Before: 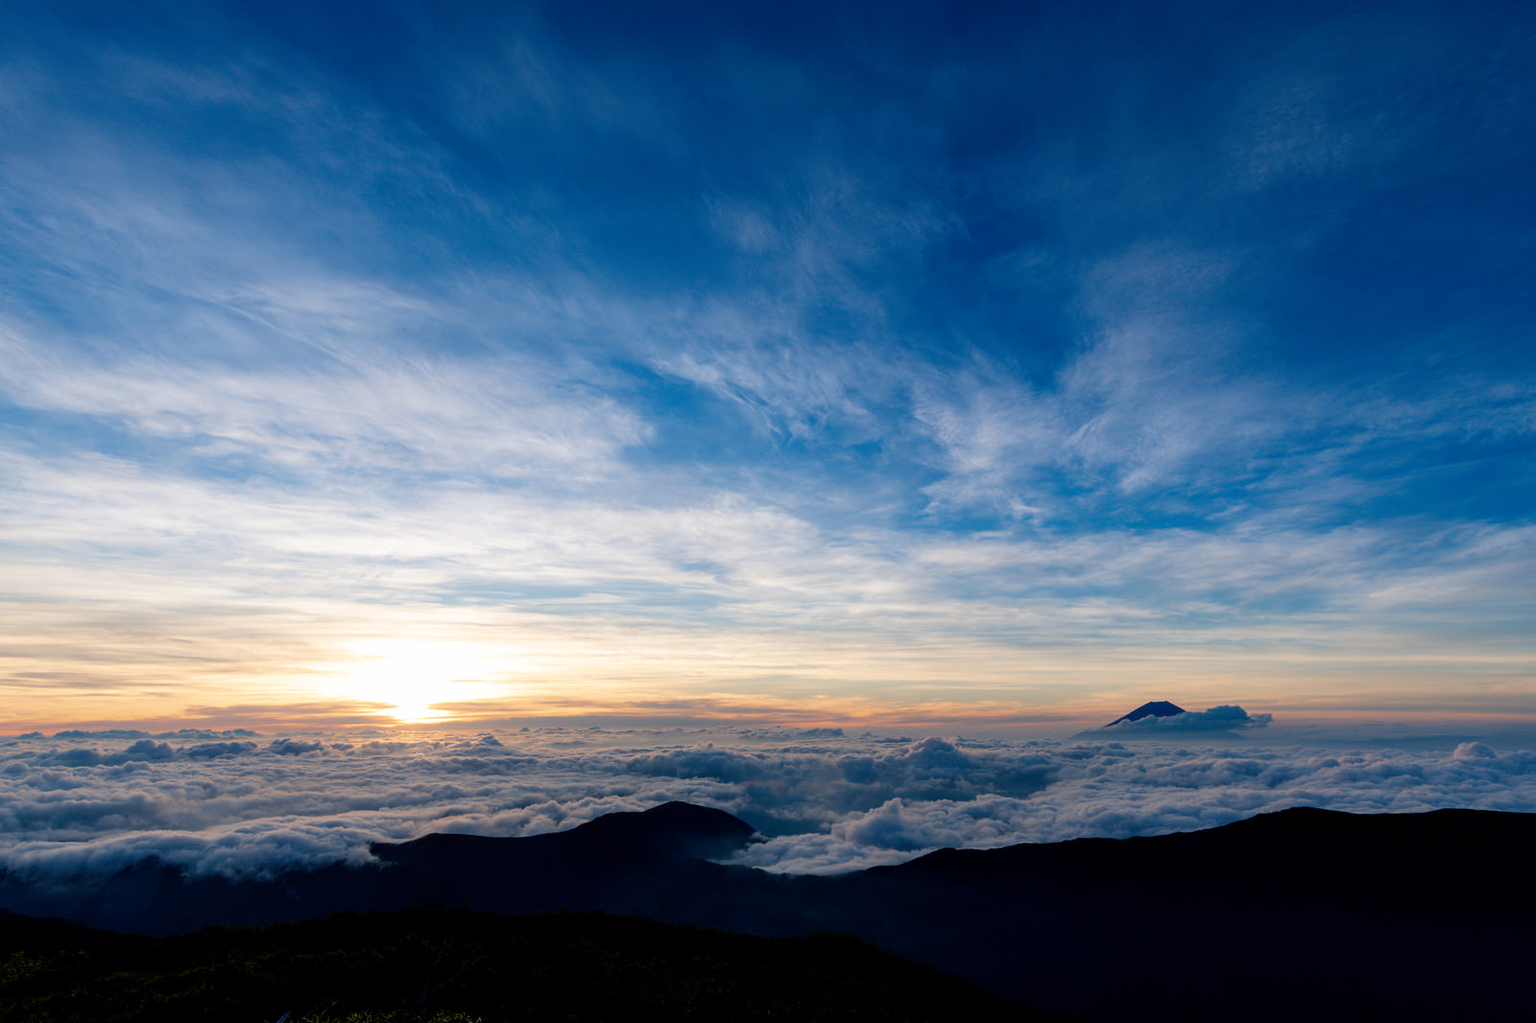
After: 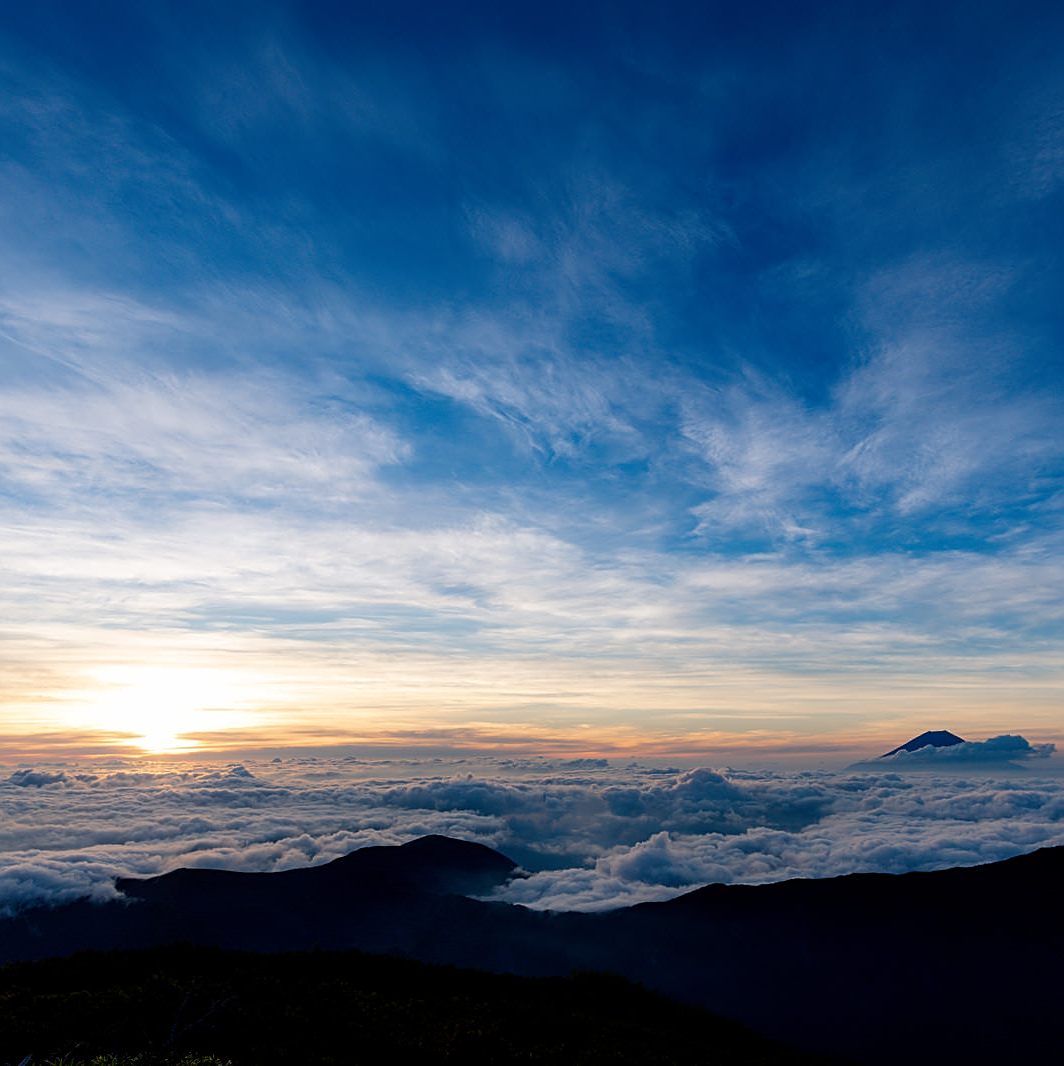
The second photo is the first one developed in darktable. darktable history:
sharpen: on, module defaults
crop: left 16.899%, right 16.556%
